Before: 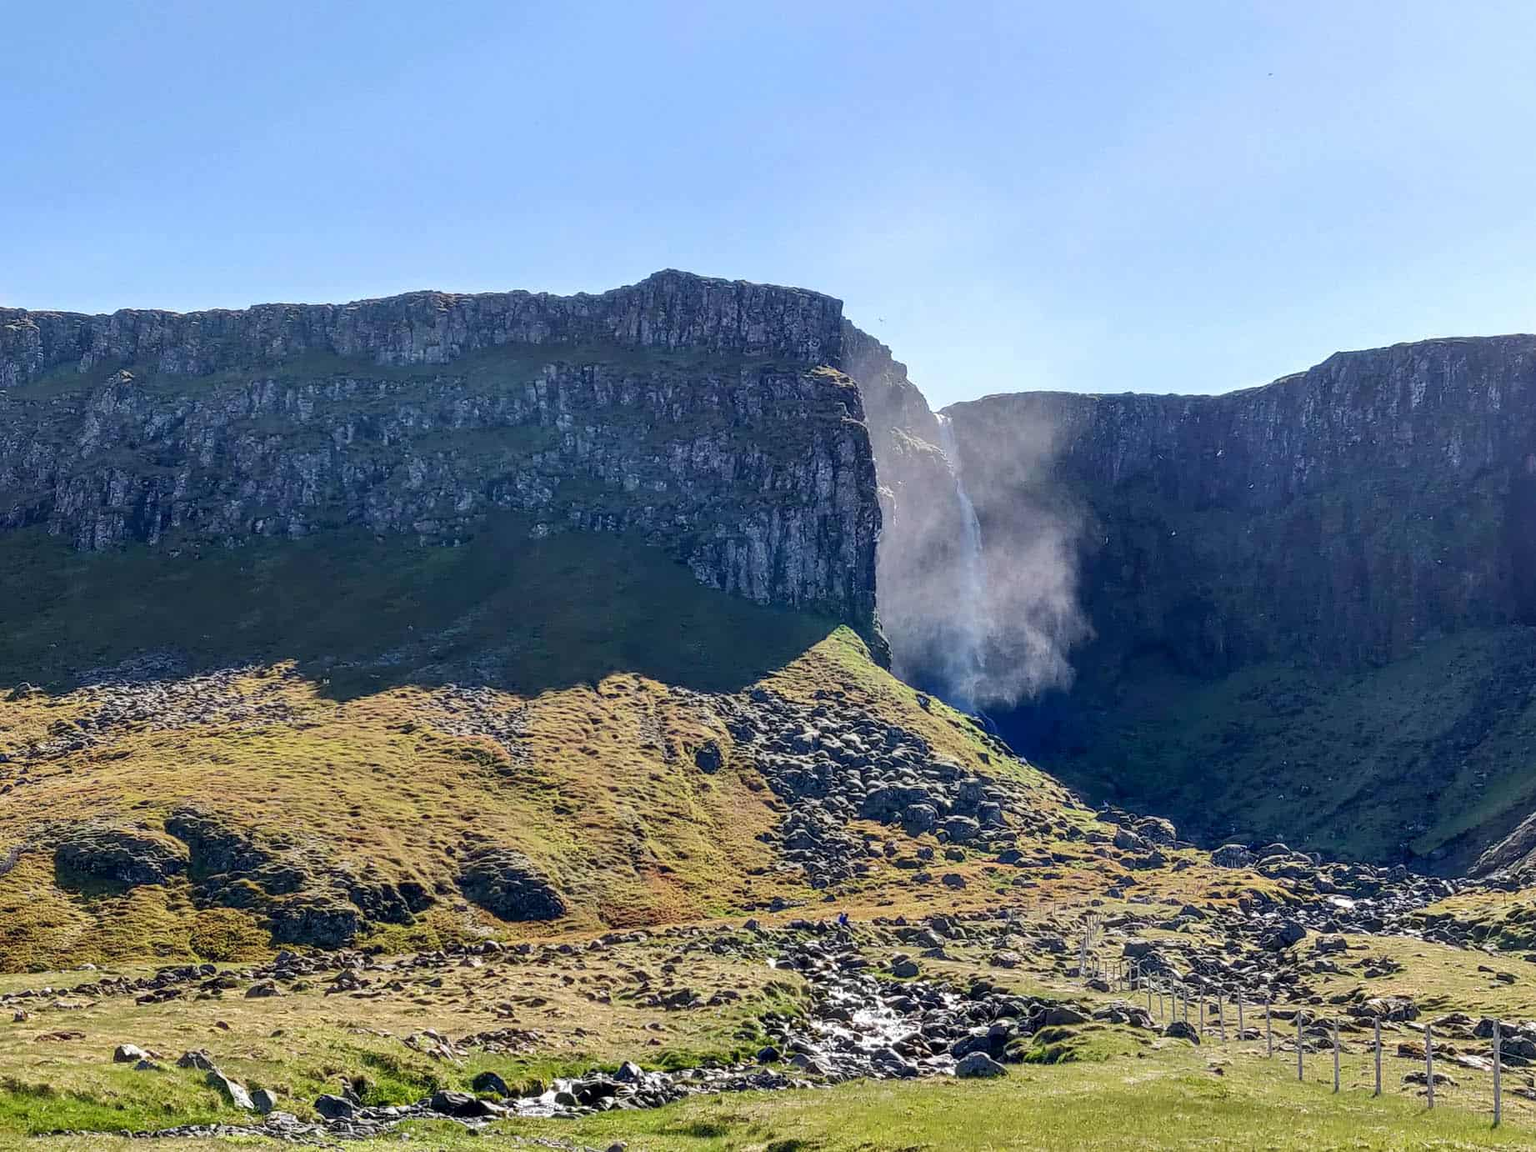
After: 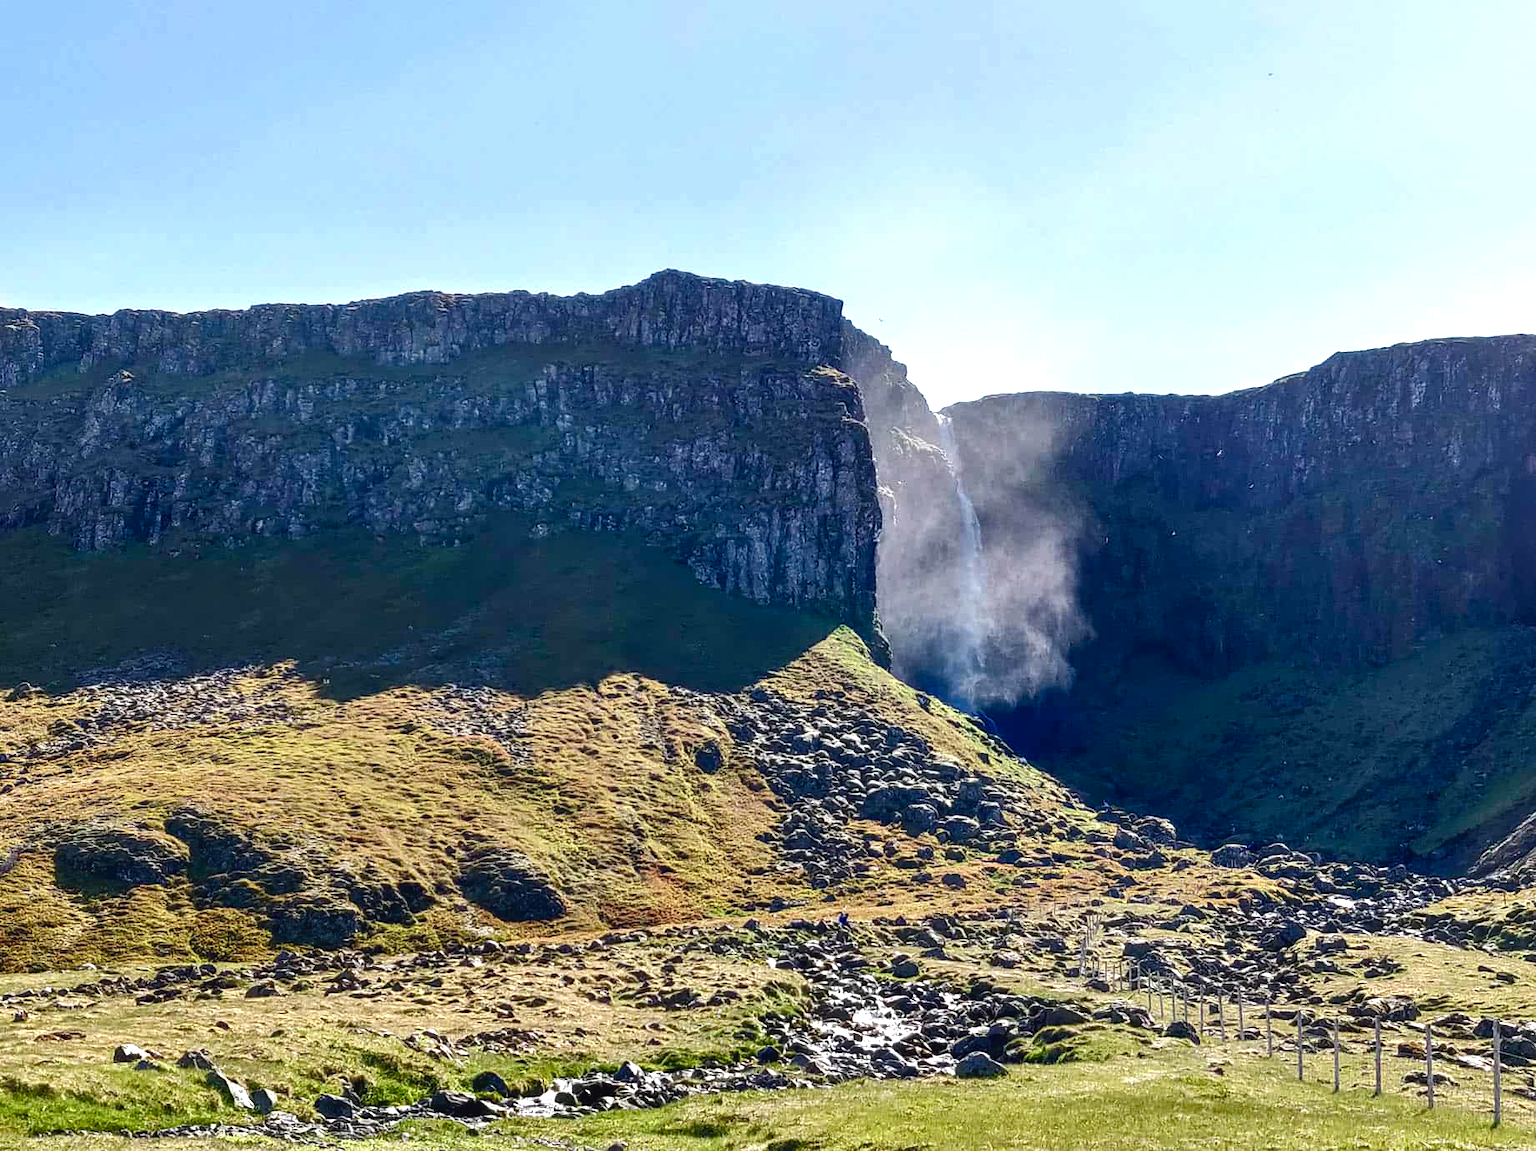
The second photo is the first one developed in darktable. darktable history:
color balance rgb: power › hue 313.77°, global offset › luminance 0.486%, global offset › hue 170.87°, perceptual saturation grading › global saturation 25.434%, perceptual saturation grading › highlights -50.411%, perceptual saturation grading › shadows 30.496%, perceptual brilliance grading › global brilliance 15.24%, perceptual brilliance grading › shadows -34.627%, global vibrance 15.005%
